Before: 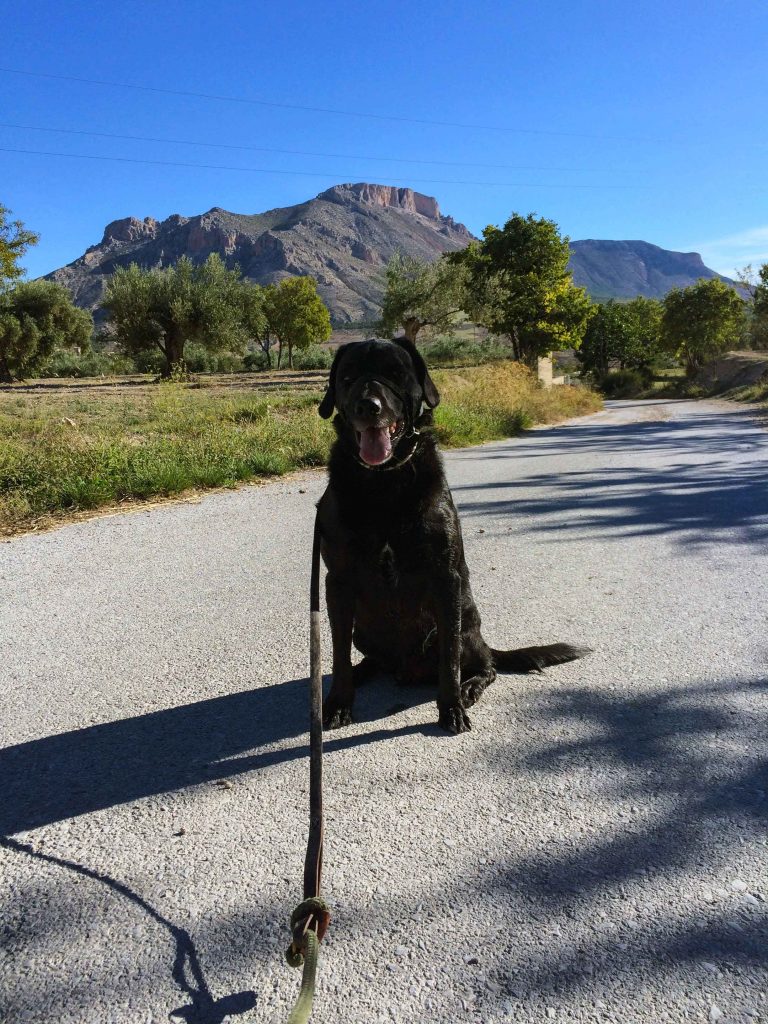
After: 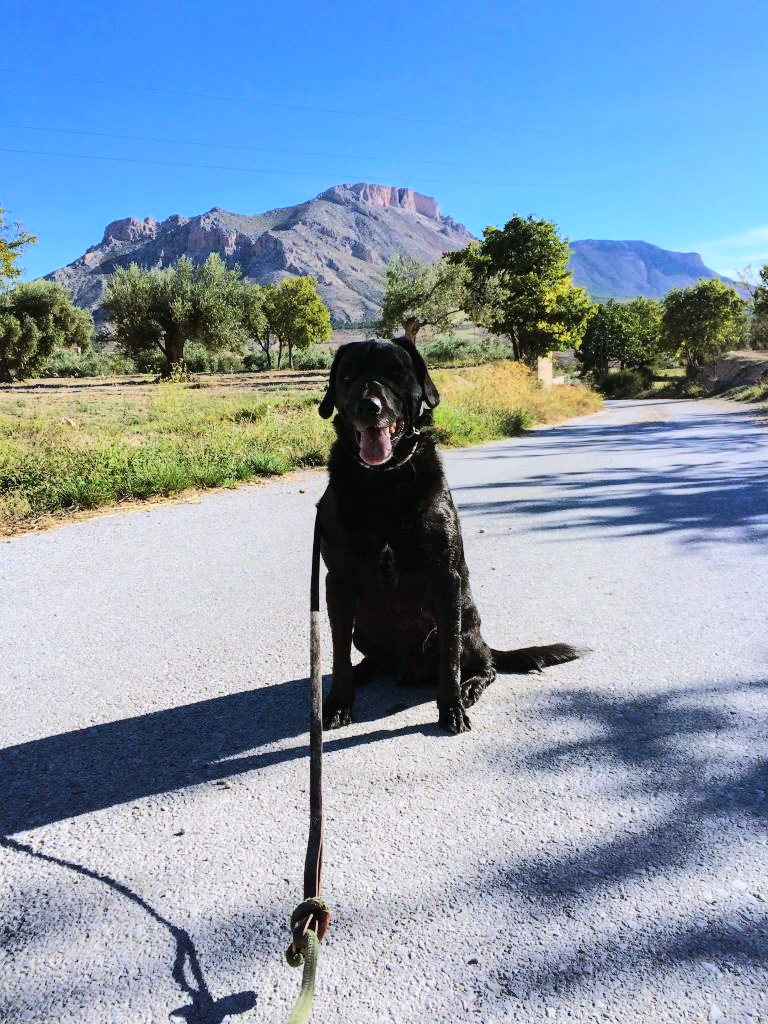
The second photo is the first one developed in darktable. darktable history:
tone equalizer: -7 EV 0.162 EV, -6 EV 0.596 EV, -5 EV 1.14 EV, -4 EV 1.32 EV, -3 EV 1.14 EV, -2 EV 0.6 EV, -1 EV 0.149 EV, edges refinement/feathering 500, mask exposure compensation -1.57 EV, preserve details no
color calibration: illuminant as shot in camera, x 0.358, y 0.373, temperature 4628.91 K
